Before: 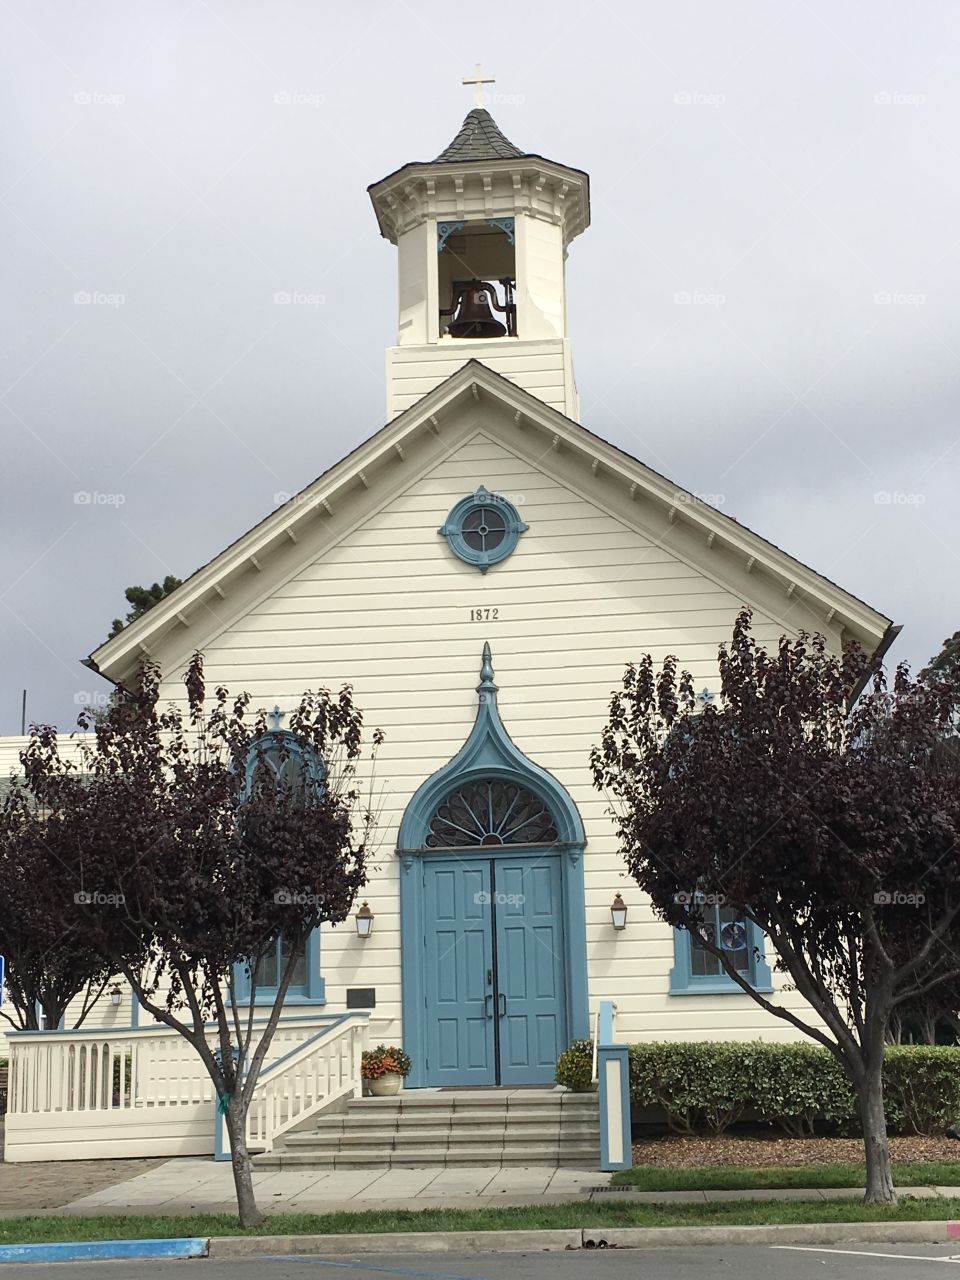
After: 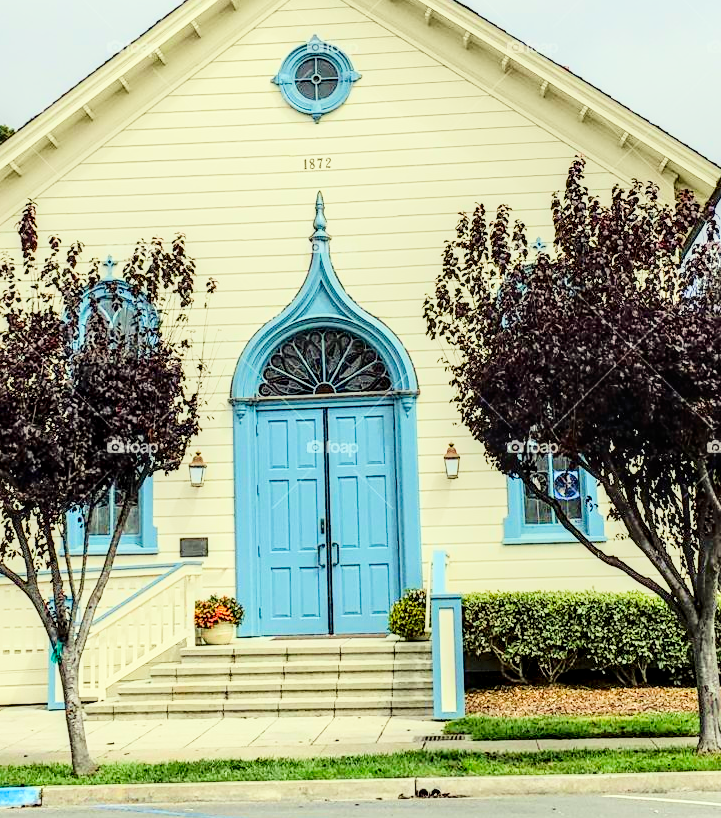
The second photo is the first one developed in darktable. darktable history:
crop and rotate: left 17.414%, top 35.271%, right 7.388%, bottom 0.817%
tone curve: curves: ch0 [(0, 0) (0.003, 0.002) (0.011, 0.007) (0.025, 0.016) (0.044, 0.027) (0.069, 0.045) (0.1, 0.077) (0.136, 0.114) (0.177, 0.166) (0.224, 0.241) (0.277, 0.328) (0.335, 0.413) (0.399, 0.498) (0.468, 0.572) (0.543, 0.638) (0.623, 0.711) (0.709, 0.786) (0.801, 0.853) (0.898, 0.929) (1, 1)], color space Lab, independent channels, preserve colors none
contrast brightness saturation: contrast 0.266, brightness 0.011, saturation 0.884
filmic rgb: black relative exposure -6.1 EV, white relative exposure 6.95 EV, hardness 2.27
exposure: black level correction 0, exposure 1.411 EV, compensate highlight preservation false
sharpen: amount 0.207
color correction: highlights a* -4.43, highlights b* 7.04
local contrast: highlights 26%, detail 150%
